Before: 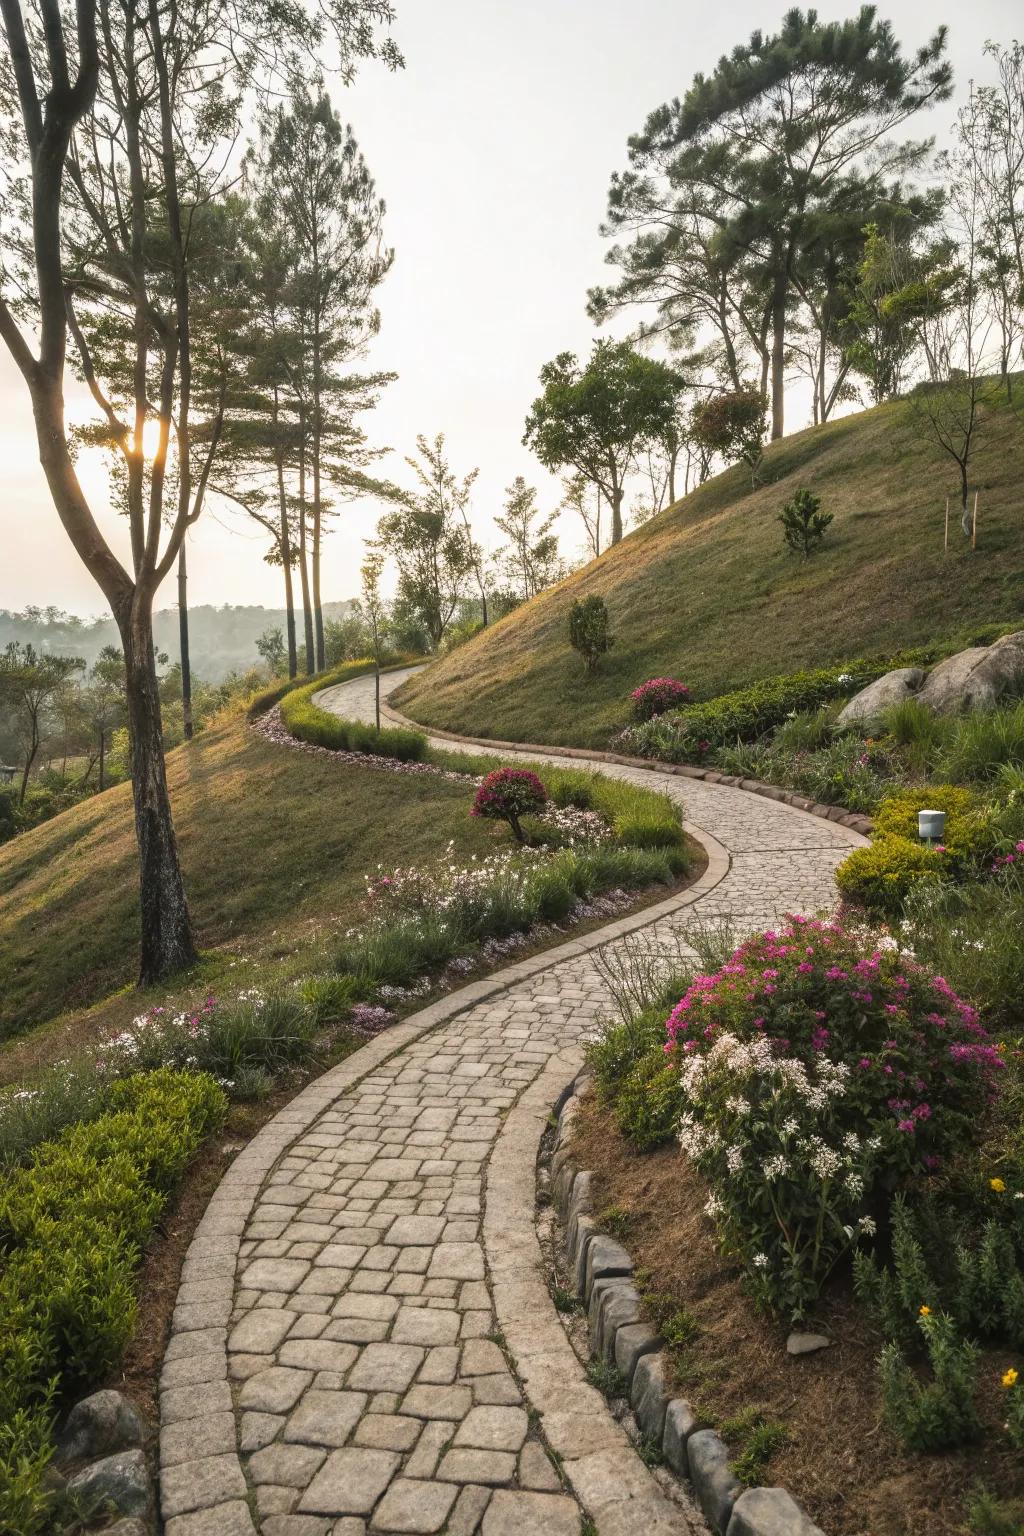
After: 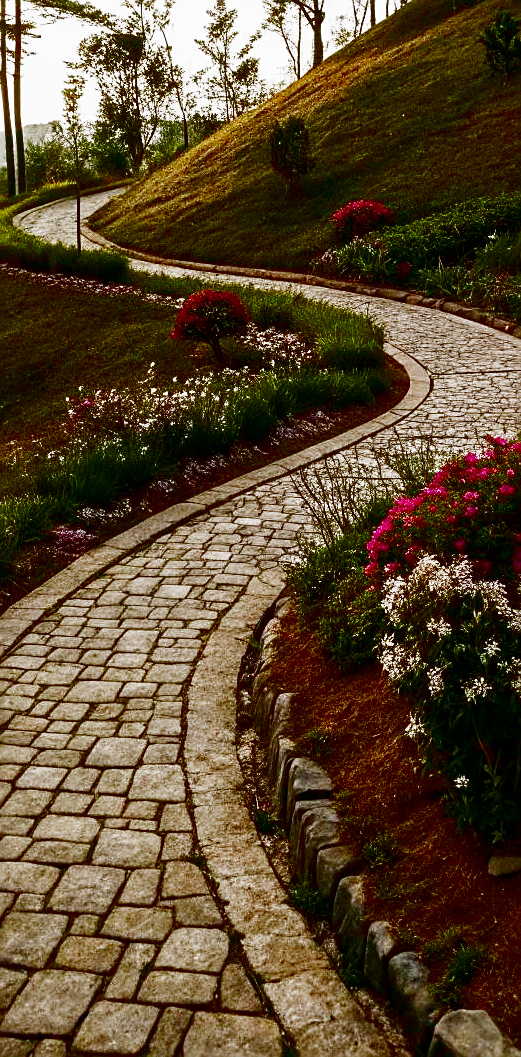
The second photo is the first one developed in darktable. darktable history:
filmic rgb: middle gray luminance 12.74%, black relative exposure -10.13 EV, white relative exposure 3.47 EV, threshold 6 EV, target black luminance 0%, hardness 5.74, latitude 44.69%, contrast 1.221, highlights saturation mix 5%, shadows ↔ highlights balance 26.78%, add noise in highlights 0, preserve chrominance no, color science v3 (2019), use custom middle-gray values true, iterations of high-quality reconstruction 0, contrast in highlights soft, enable highlight reconstruction true
crop and rotate: left 29.237%, top 31.152%, right 19.807%
sharpen: on, module defaults
contrast brightness saturation: brightness -1, saturation 1
exposure: exposure 0.161 EV, compensate highlight preservation false
